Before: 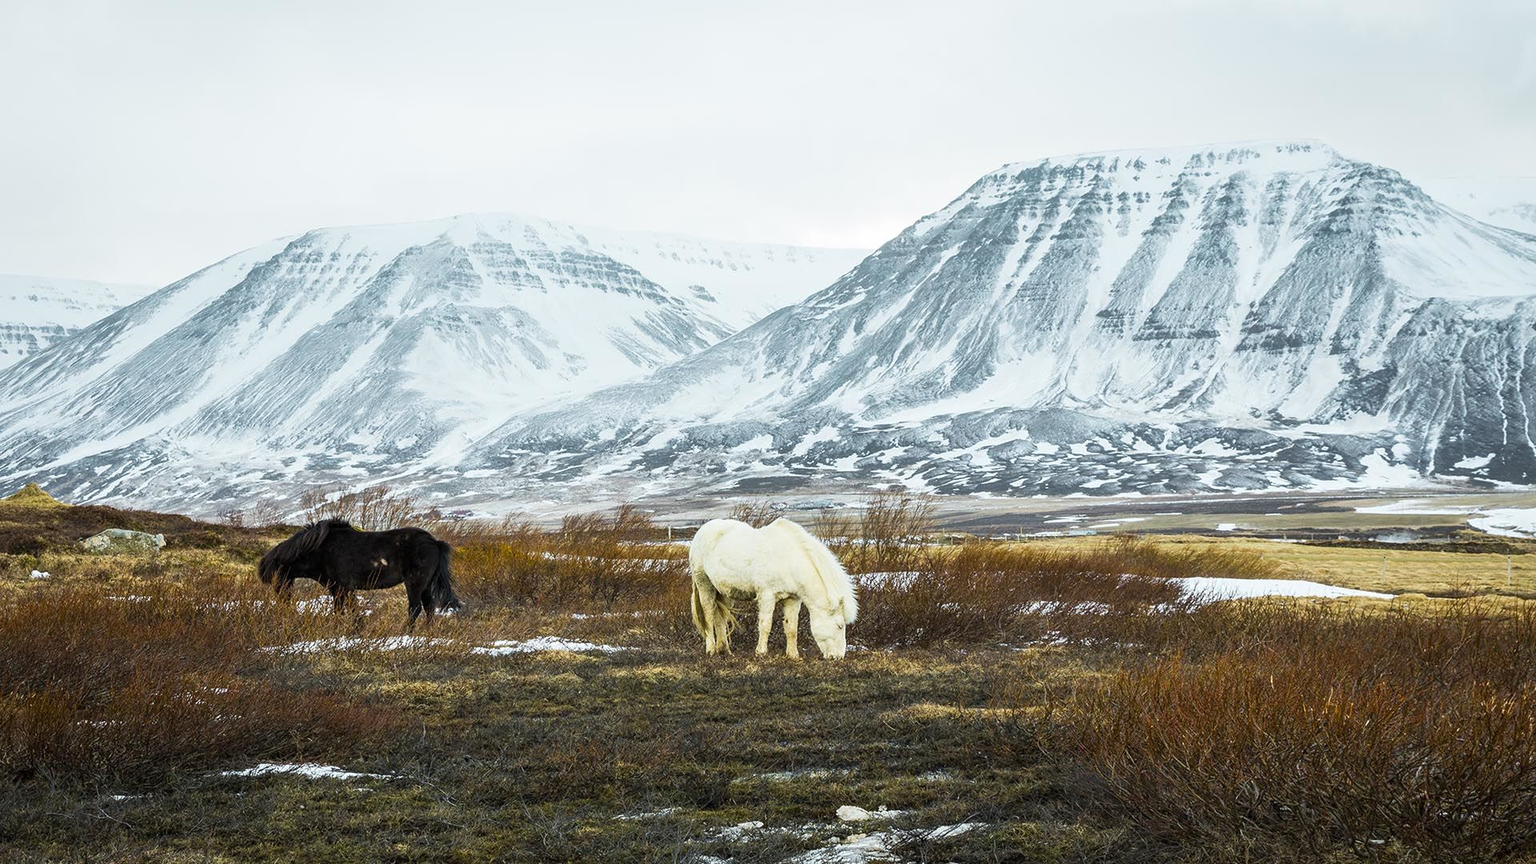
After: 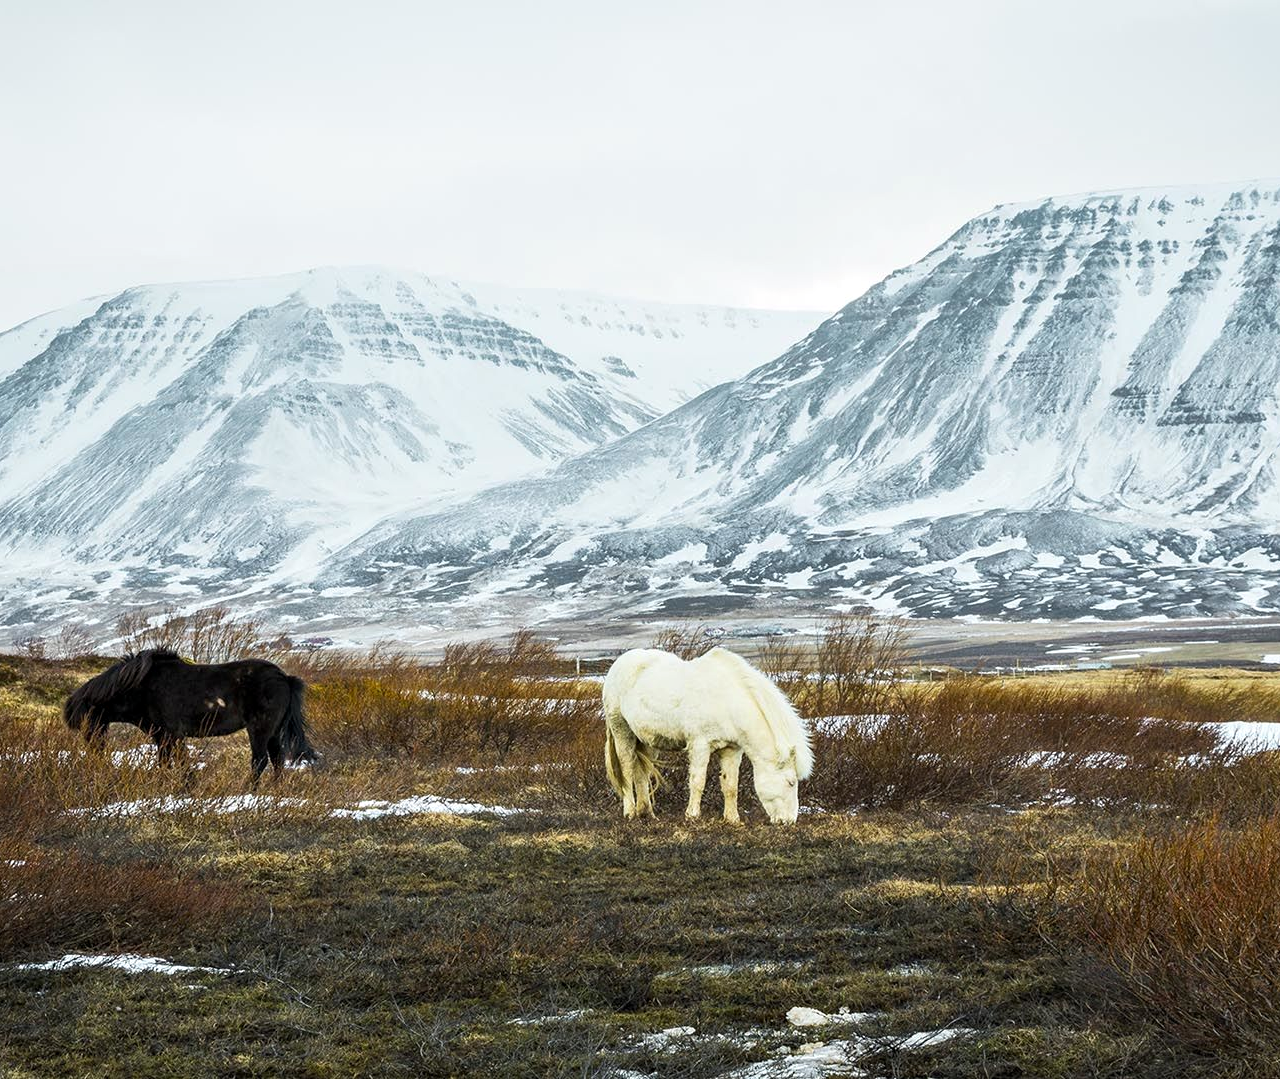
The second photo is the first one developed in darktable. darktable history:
contrast equalizer: octaves 7, y [[0.6 ×6], [0.55 ×6], [0 ×6], [0 ×6], [0 ×6]], mix 0.15
crop and rotate: left 13.537%, right 19.796%
